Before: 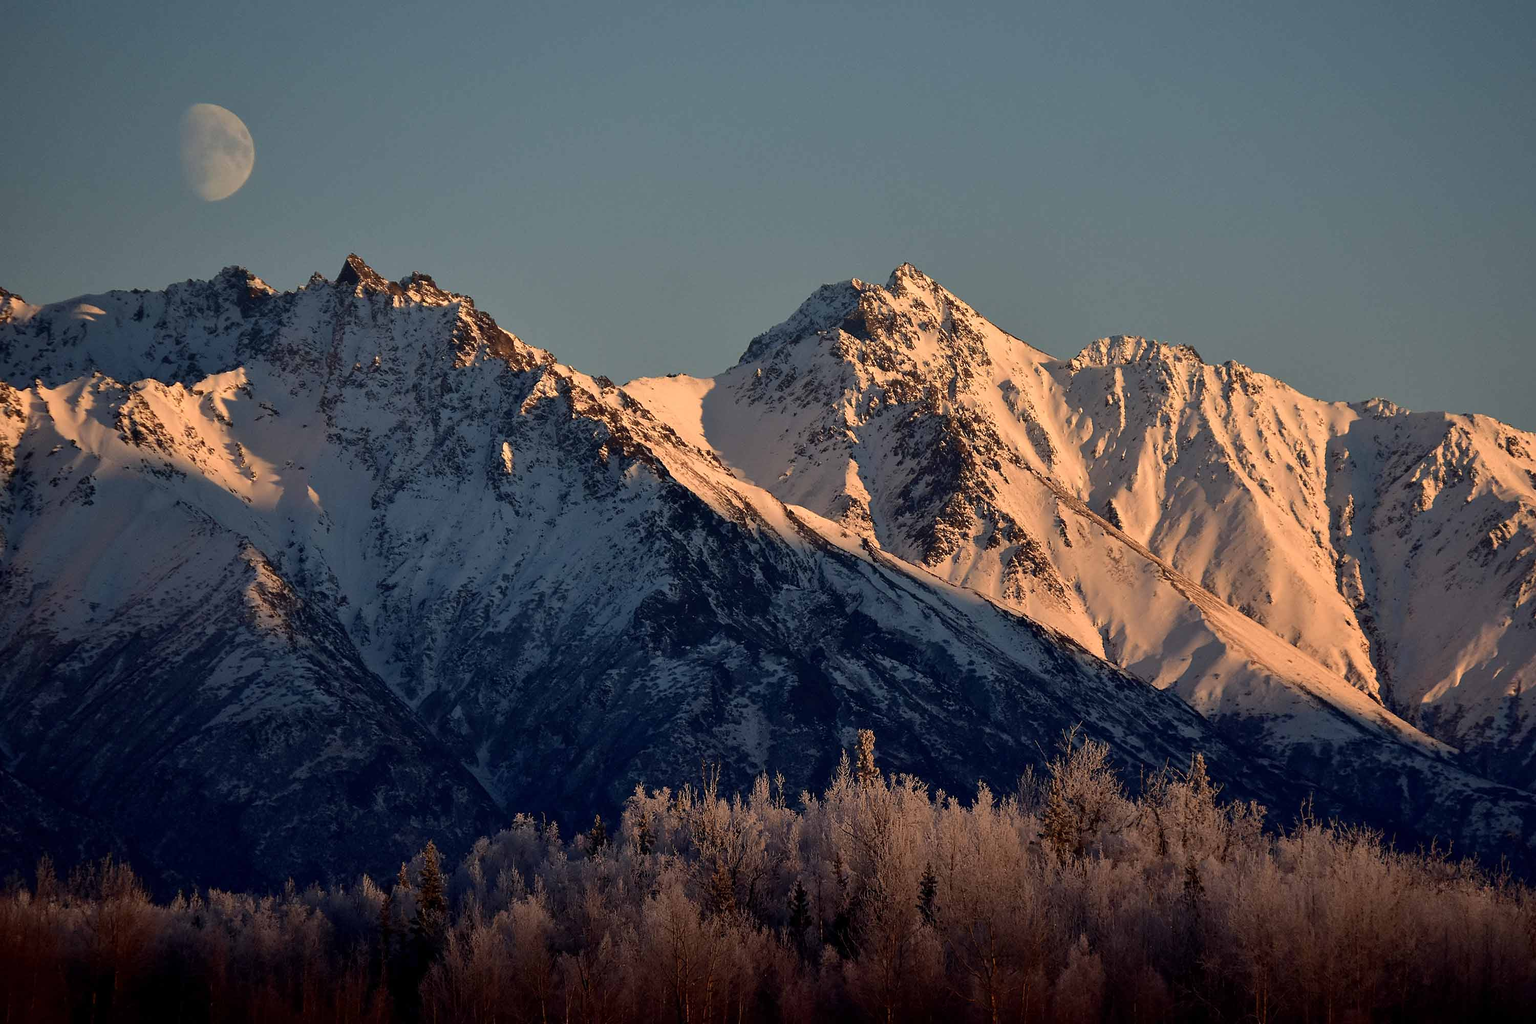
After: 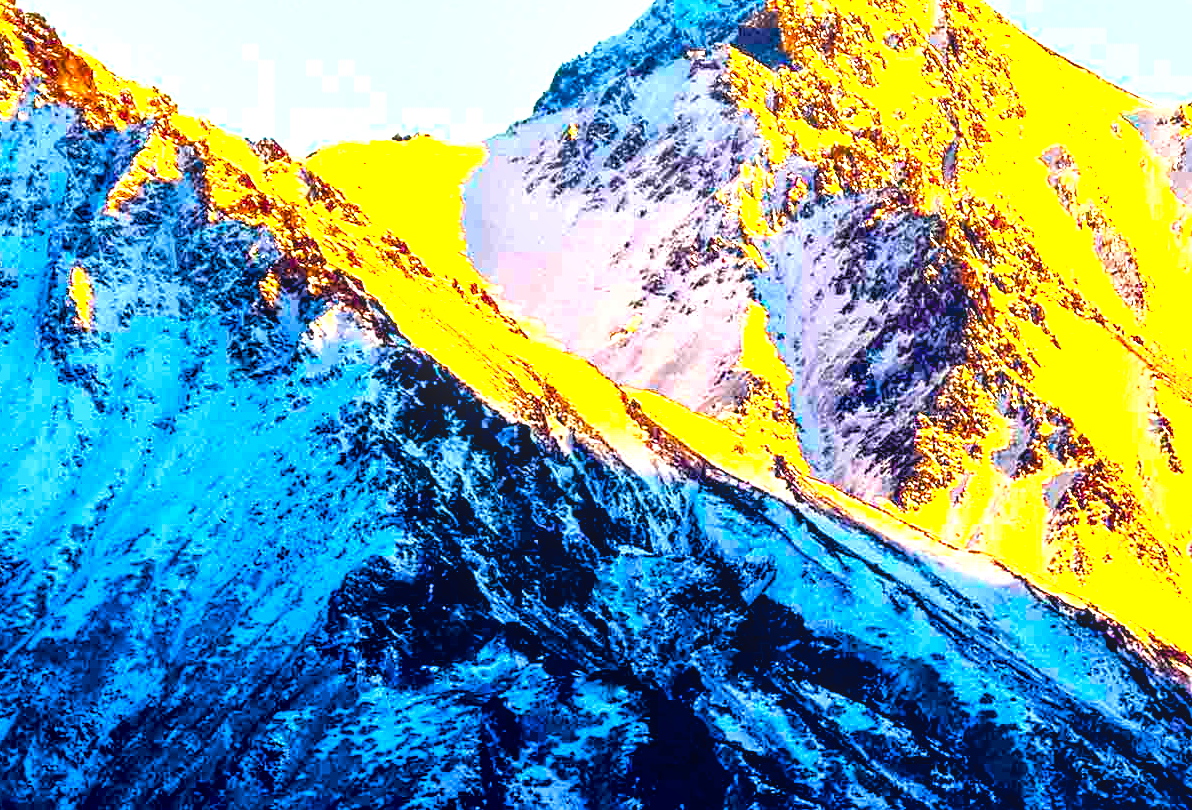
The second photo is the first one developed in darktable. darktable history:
exposure: black level correction 0.005, exposure 2.084 EV, compensate highlight preservation false
crop: left 30.34%, top 29.821%, right 29.918%, bottom 29.63%
color balance rgb: linear chroma grading › highlights 99.298%, linear chroma grading › global chroma 23.323%, perceptual saturation grading › global saturation 20%, perceptual saturation grading › highlights -24.98%, perceptual saturation grading › shadows 23.902%
shadows and highlights: shadows 37.28, highlights -27.75, highlights color adjustment 73.06%, soften with gaussian
tone equalizer: -8 EV -1.09 EV, -7 EV -0.988 EV, -6 EV -0.852 EV, -5 EV -0.607 EV, -3 EV 0.582 EV, -2 EV 0.86 EV, -1 EV 0.995 EV, +0 EV 1.06 EV
local contrast: on, module defaults
